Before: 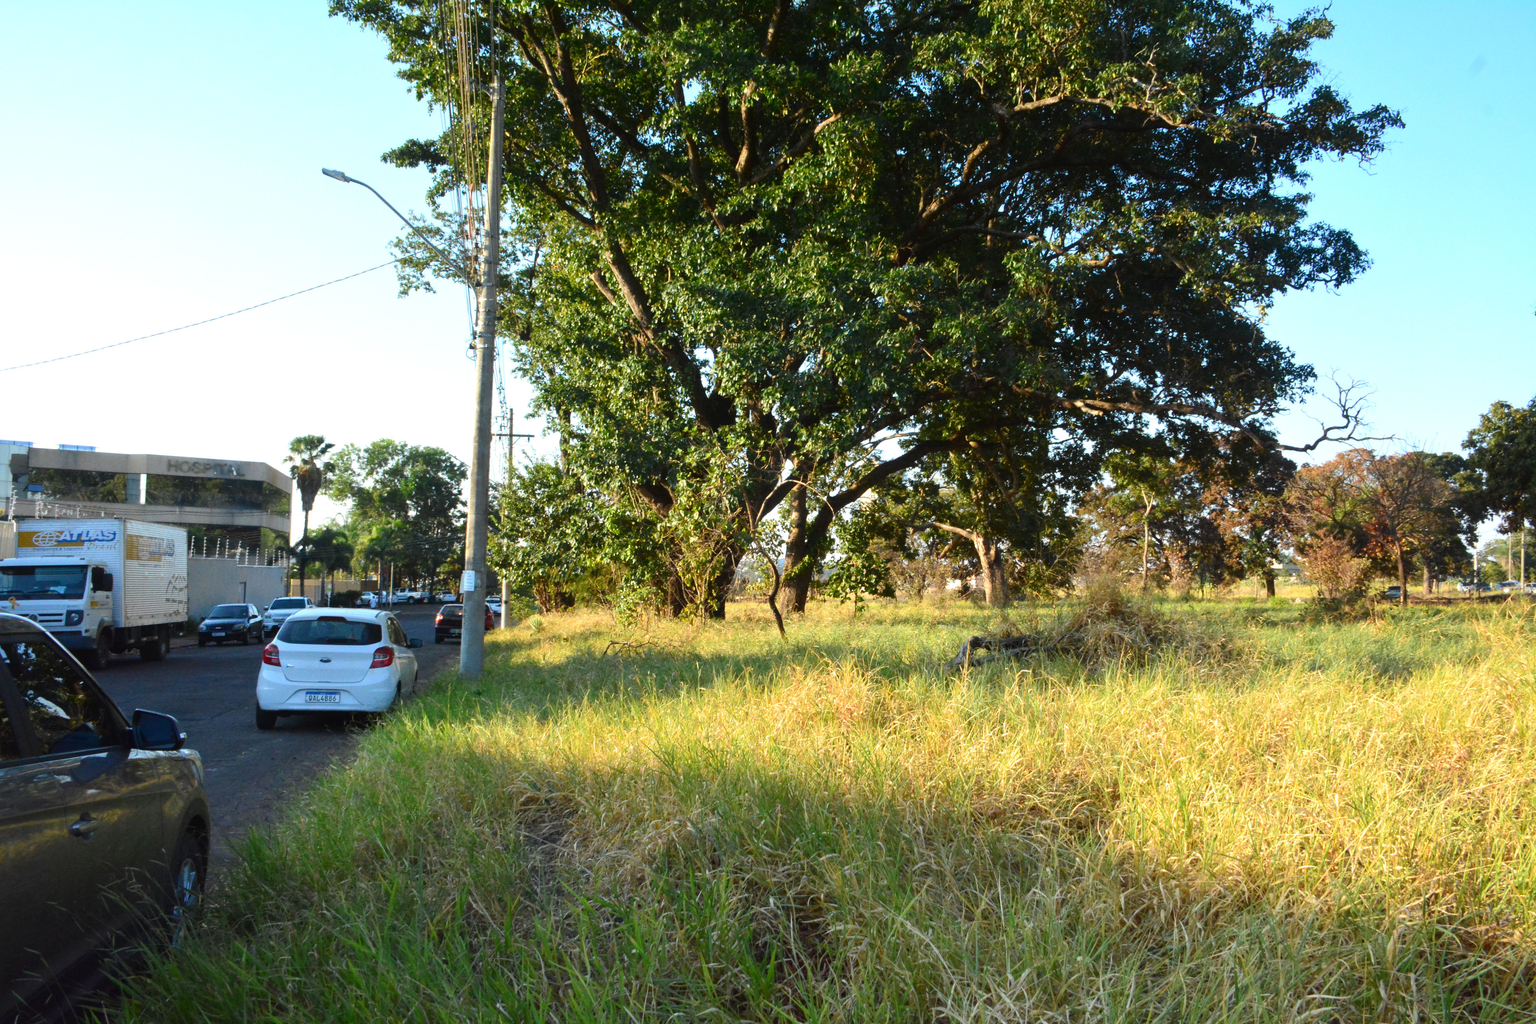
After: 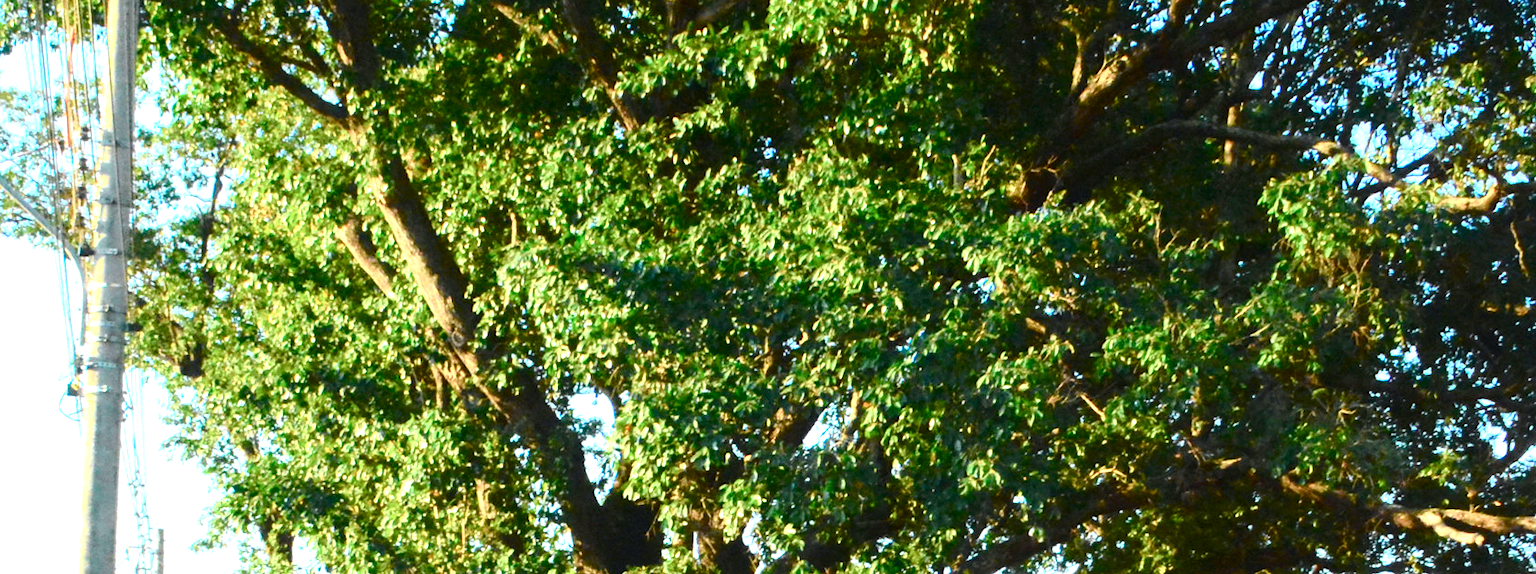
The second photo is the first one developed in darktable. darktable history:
crop: left 28.64%, top 16.832%, right 26.637%, bottom 58.055%
exposure: black level correction 0, exposure 1 EV, compensate exposure bias true, compensate highlight preservation false
tone curve: curves: ch0 [(0, 0) (0.035, 0.017) (0.131, 0.108) (0.279, 0.279) (0.476, 0.554) (0.617, 0.693) (0.704, 0.77) (0.801, 0.854) (0.895, 0.927) (1, 0.976)]; ch1 [(0, 0) (0.318, 0.278) (0.444, 0.427) (0.493, 0.488) (0.508, 0.502) (0.534, 0.526) (0.562, 0.555) (0.645, 0.648) (0.746, 0.764) (1, 1)]; ch2 [(0, 0) (0.316, 0.292) (0.381, 0.37) (0.423, 0.448) (0.476, 0.482) (0.502, 0.495) (0.522, 0.518) (0.533, 0.532) (0.593, 0.622) (0.634, 0.663) (0.7, 0.7) (0.861, 0.808) (1, 0.951)], color space Lab, independent channels, preserve colors none
color balance rgb: perceptual saturation grading › global saturation 20%, perceptual saturation grading › highlights -25%, perceptual saturation grading › shadows 25%
